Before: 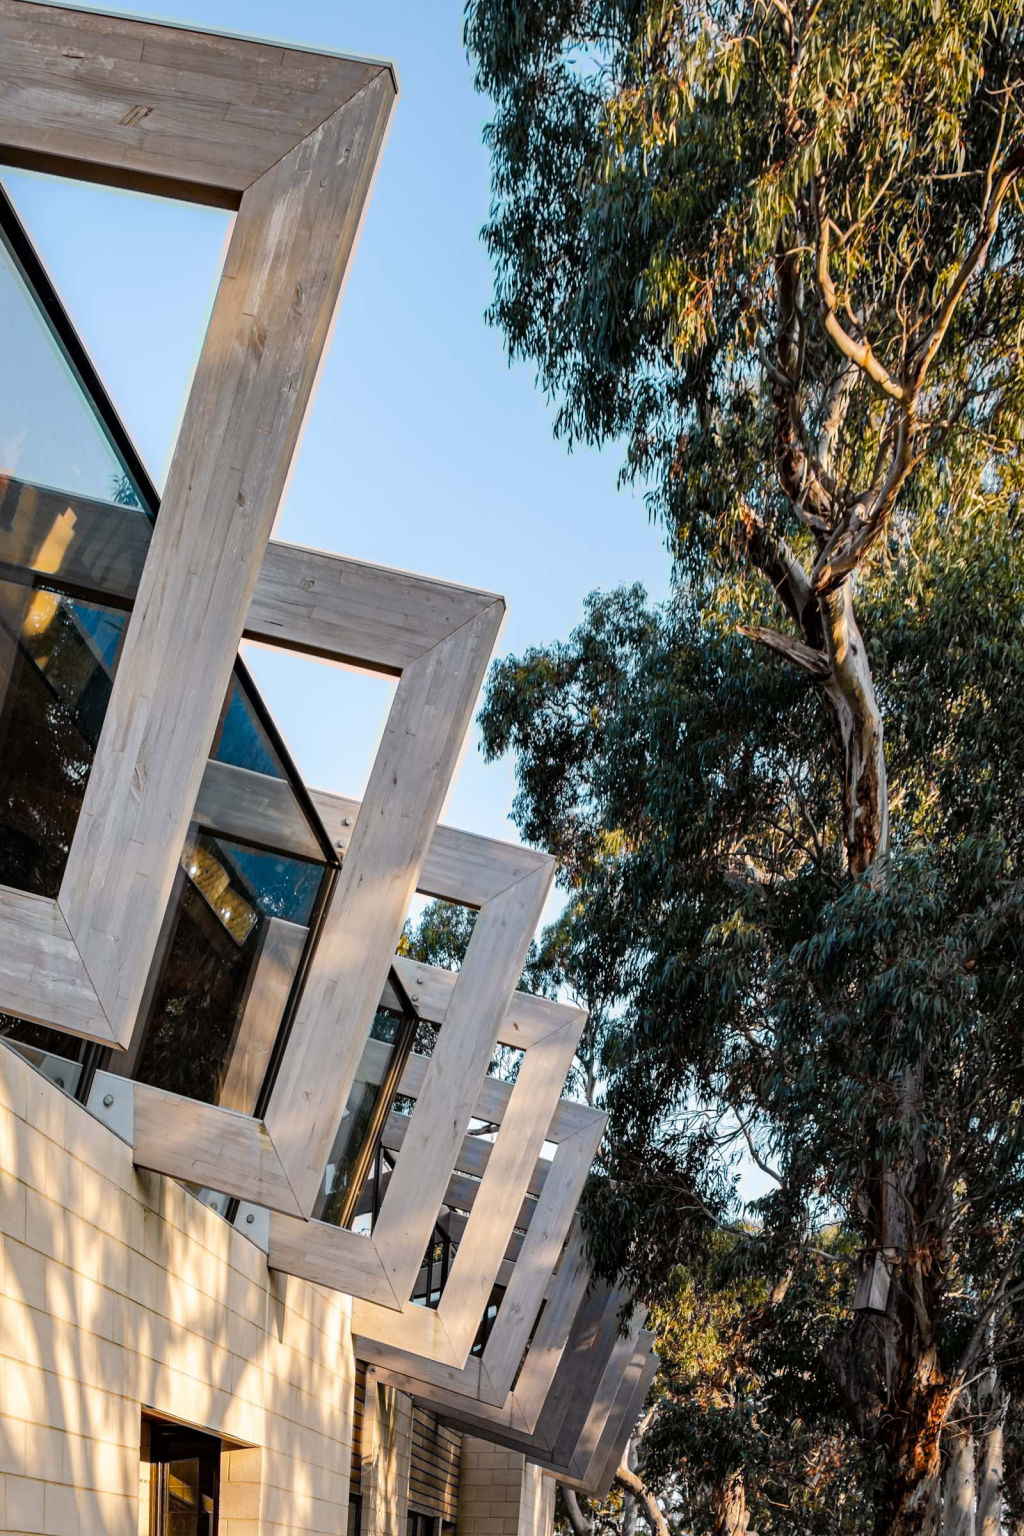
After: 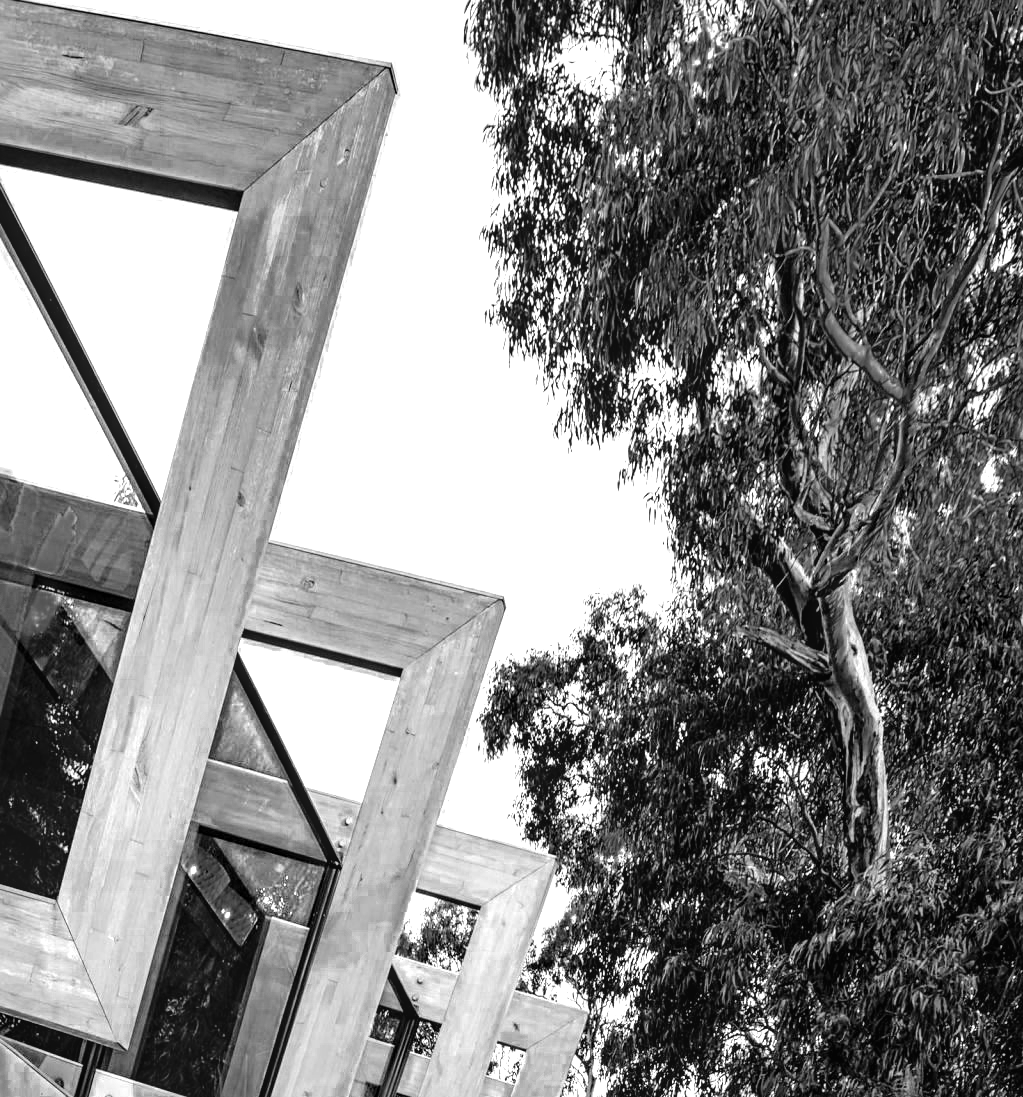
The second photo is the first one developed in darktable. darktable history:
exposure: black level correction 0.001, exposure 1 EV, compensate highlight preservation false
sharpen: amount 0.2
crop: bottom 28.576%
local contrast: on, module defaults
color zones: curves: ch0 [(0.287, 0.048) (0.493, 0.484) (0.737, 0.816)]; ch1 [(0, 0) (0.143, 0) (0.286, 0) (0.429, 0) (0.571, 0) (0.714, 0) (0.857, 0)]
rotate and perspective: automatic cropping original format, crop left 0, crop top 0
tone curve: curves: ch0 [(0, 0.008) (0.046, 0.032) (0.151, 0.108) (0.367, 0.379) (0.496, 0.526) (0.771, 0.786) (0.857, 0.85) (1, 0.965)]; ch1 [(0, 0) (0.248, 0.252) (0.388, 0.383) (0.482, 0.478) (0.499, 0.499) (0.518, 0.518) (0.544, 0.552) (0.585, 0.617) (0.683, 0.735) (0.823, 0.894) (1, 1)]; ch2 [(0, 0) (0.302, 0.284) (0.427, 0.417) (0.473, 0.47) (0.503, 0.503) (0.523, 0.518) (0.55, 0.563) (0.624, 0.643) (0.753, 0.764) (1, 1)], color space Lab, independent channels, preserve colors none
